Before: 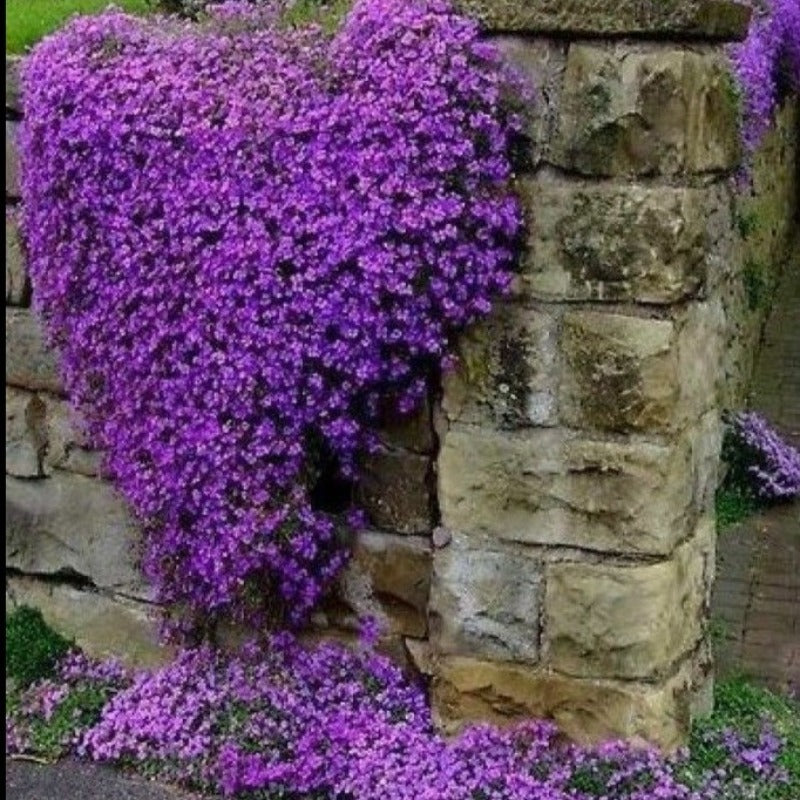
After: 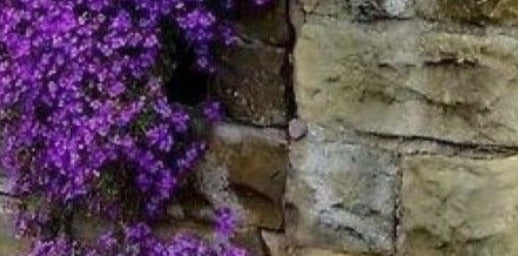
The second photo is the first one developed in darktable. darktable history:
crop: left 18.006%, top 51.028%, right 17.223%, bottom 16.867%
